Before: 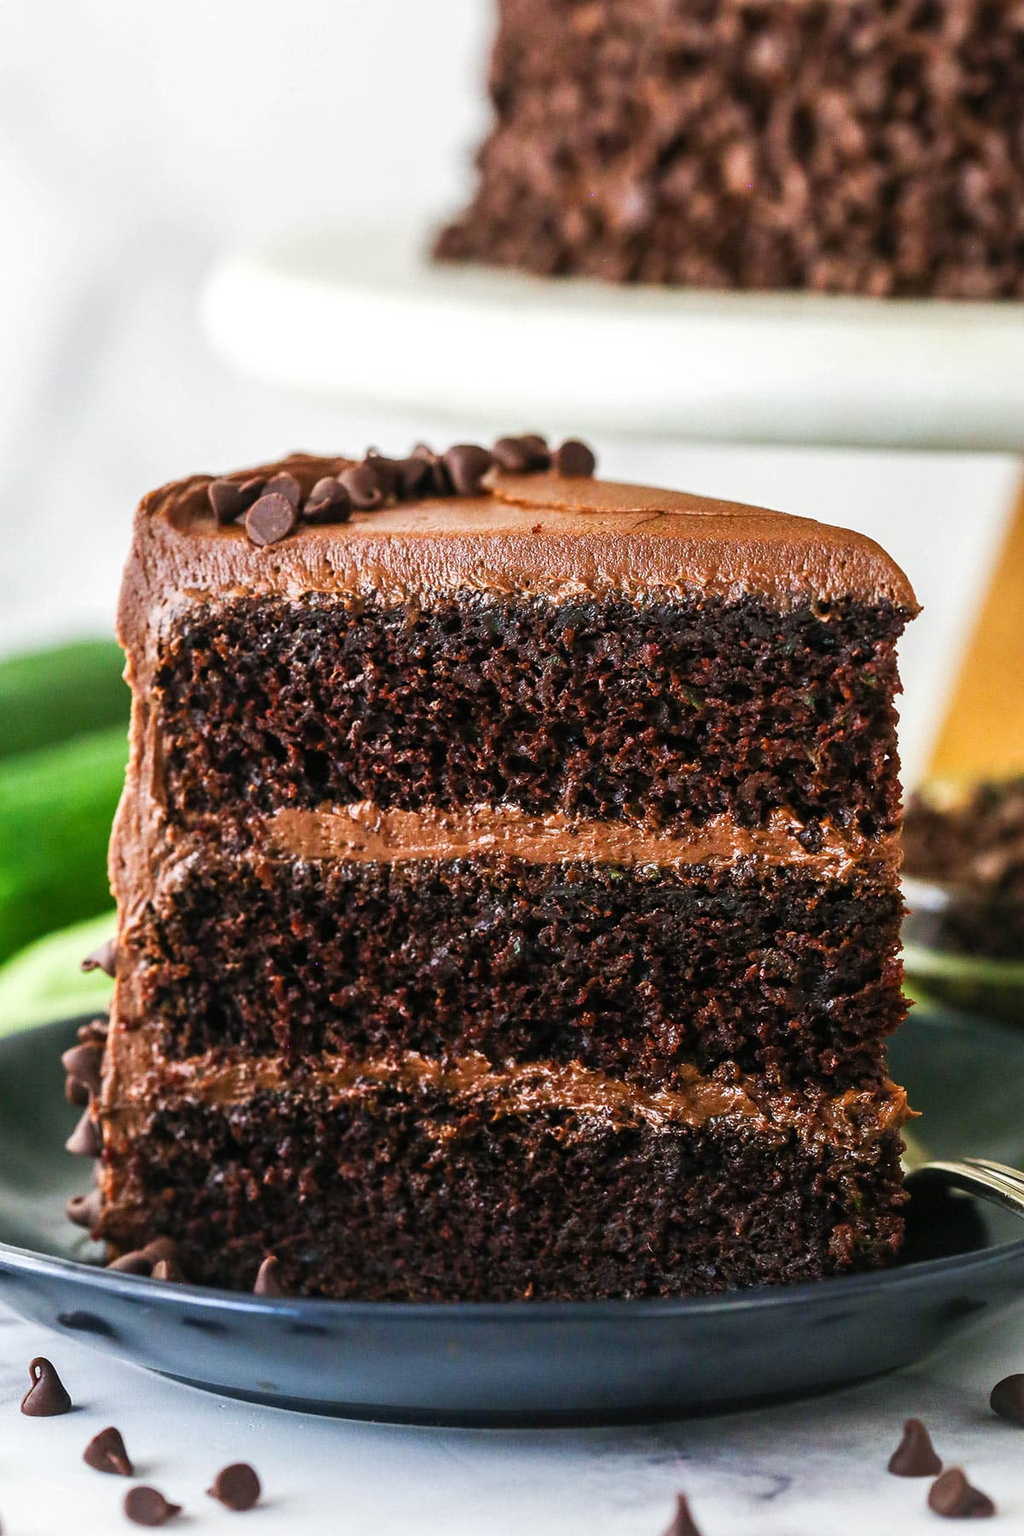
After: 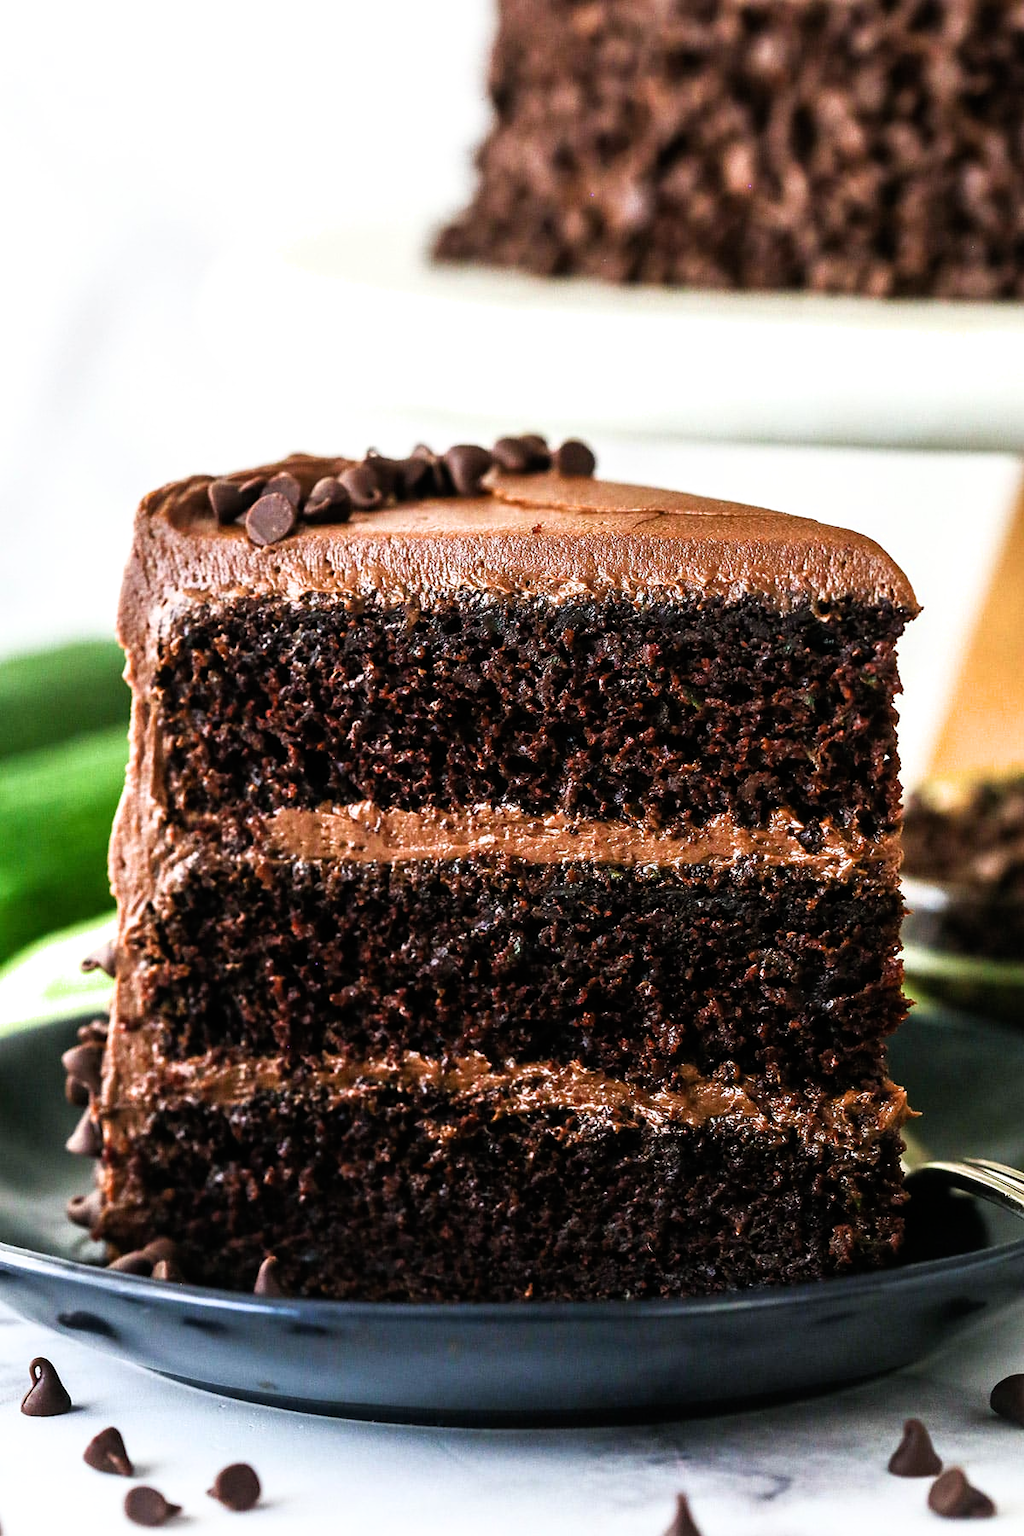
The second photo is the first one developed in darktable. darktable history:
filmic rgb: black relative exposure -9.1 EV, white relative exposure 2.31 EV, hardness 7.42, color science v6 (2022)
